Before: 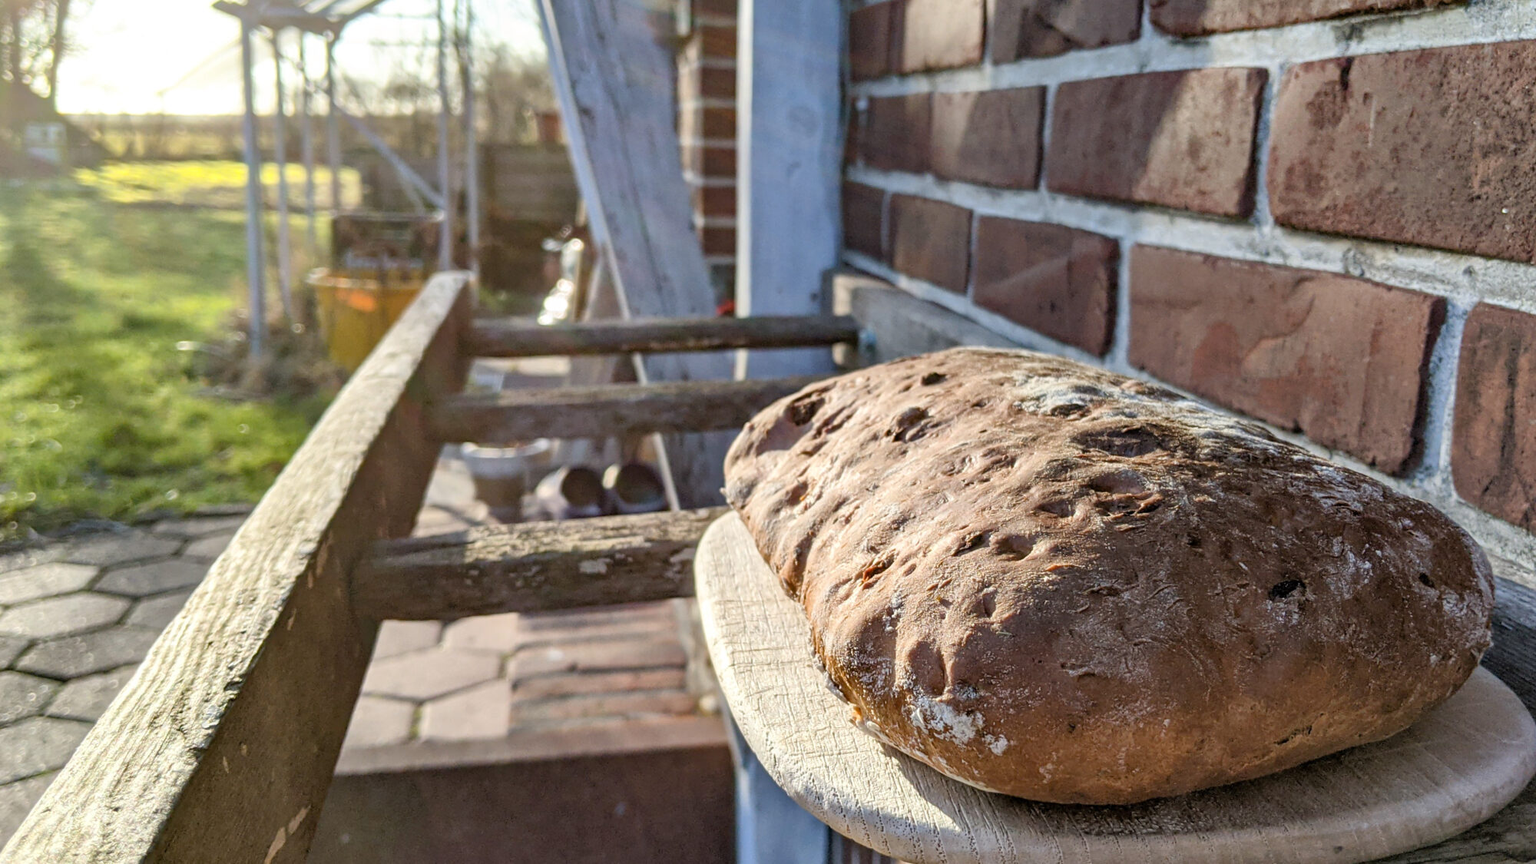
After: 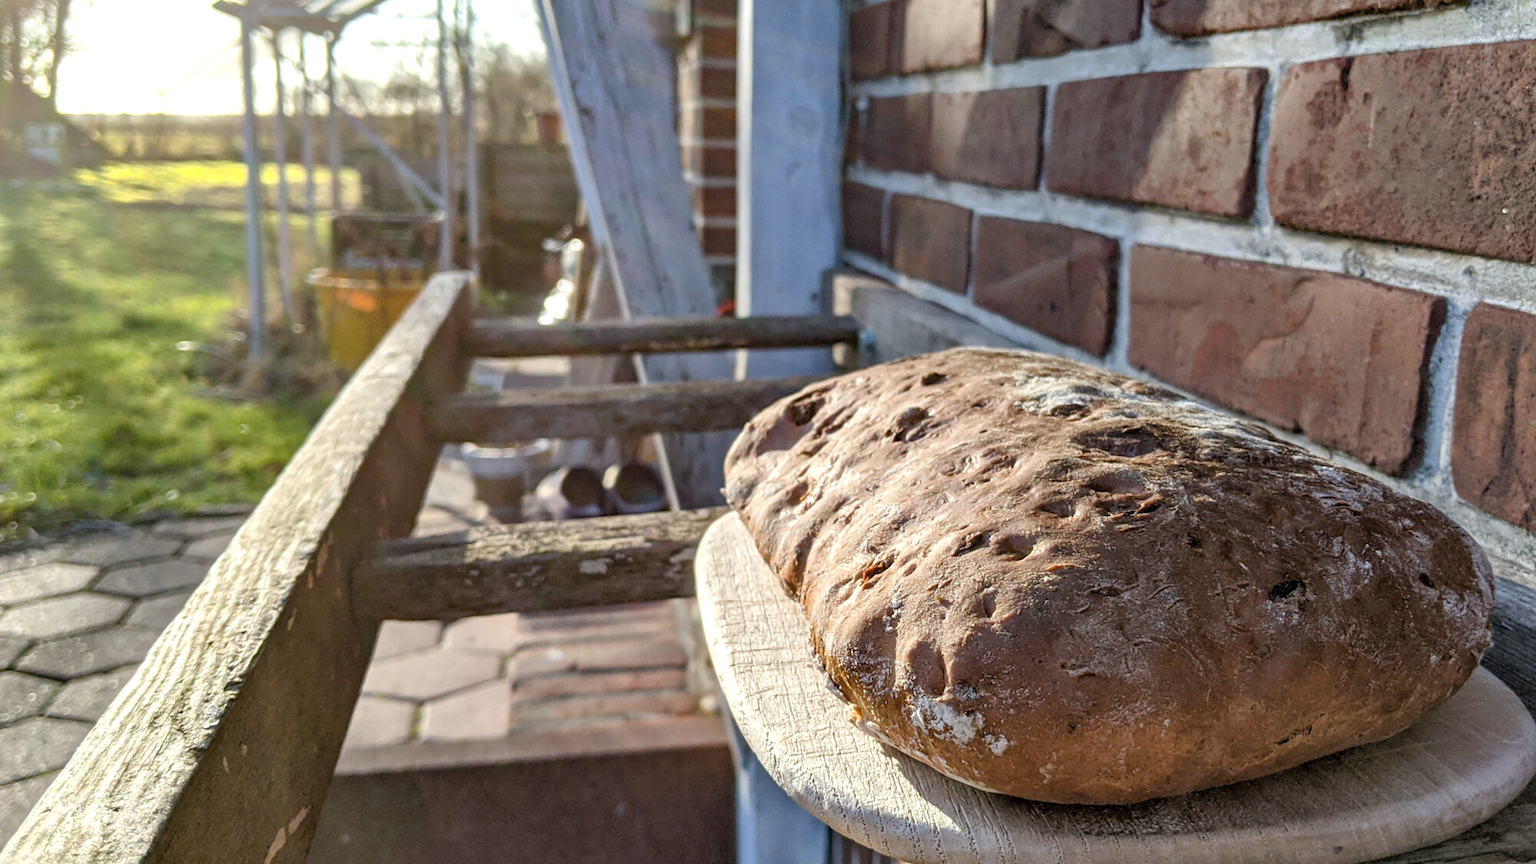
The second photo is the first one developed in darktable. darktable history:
exposure: exposure 0.15 EV, compensate highlight preservation false
base curve: curves: ch0 [(0, 0) (0.74, 0.67) (1, 1)]
